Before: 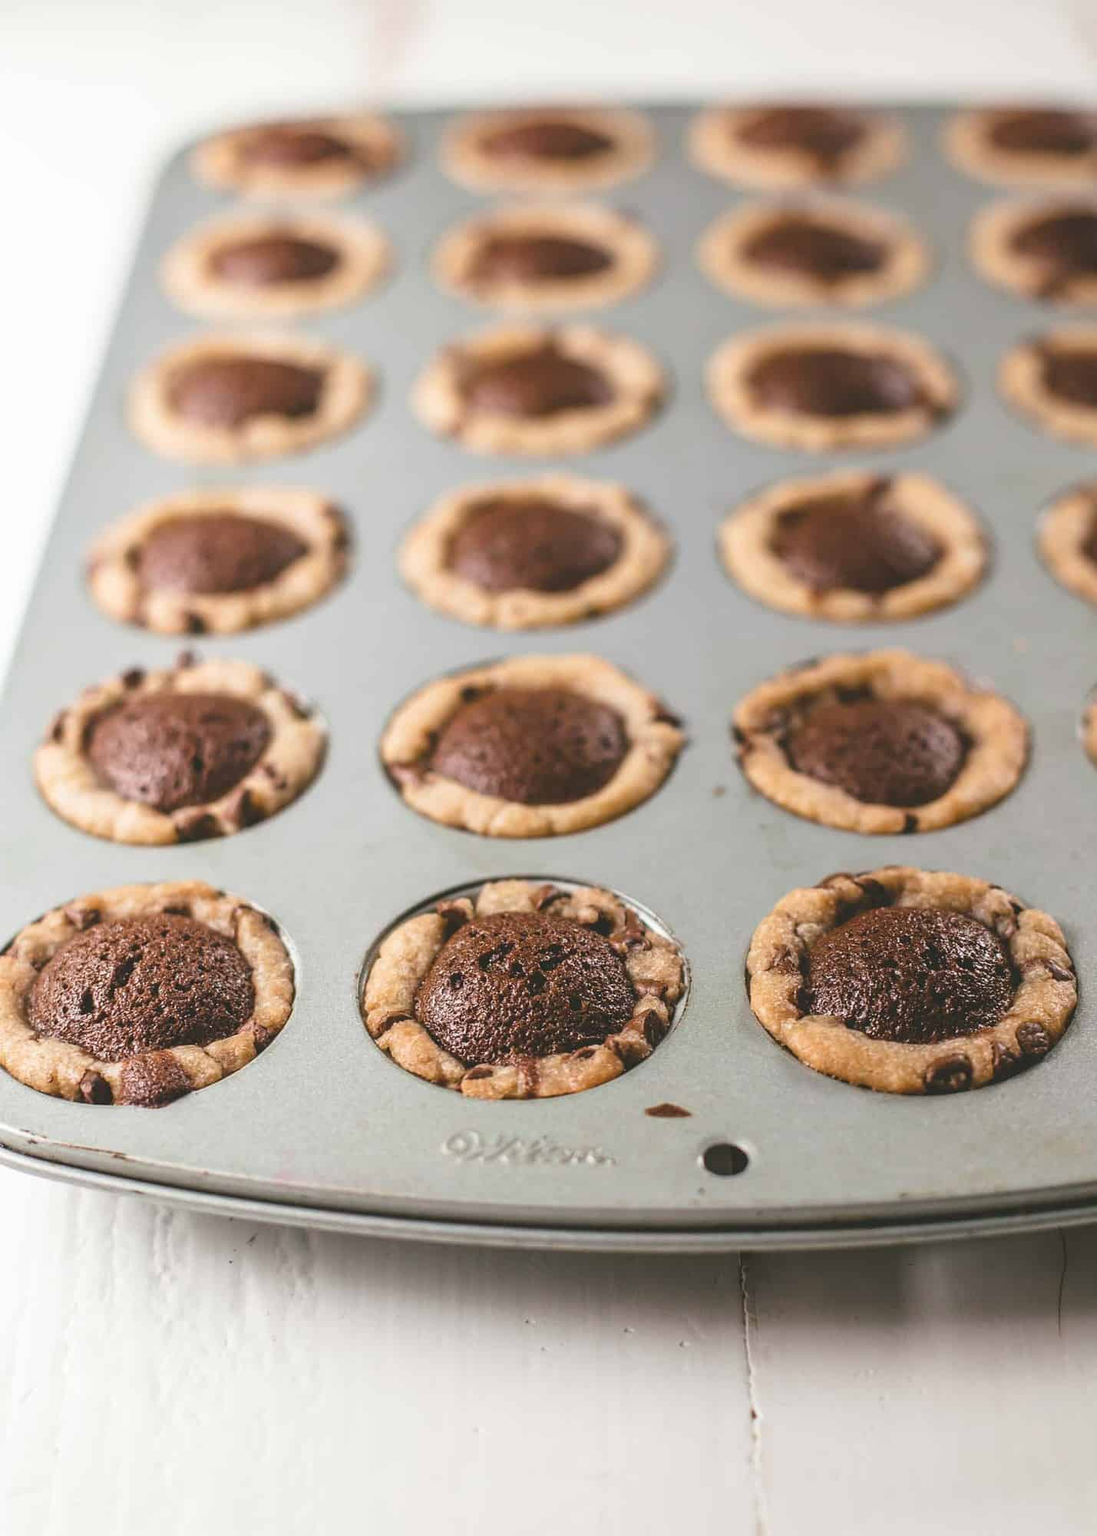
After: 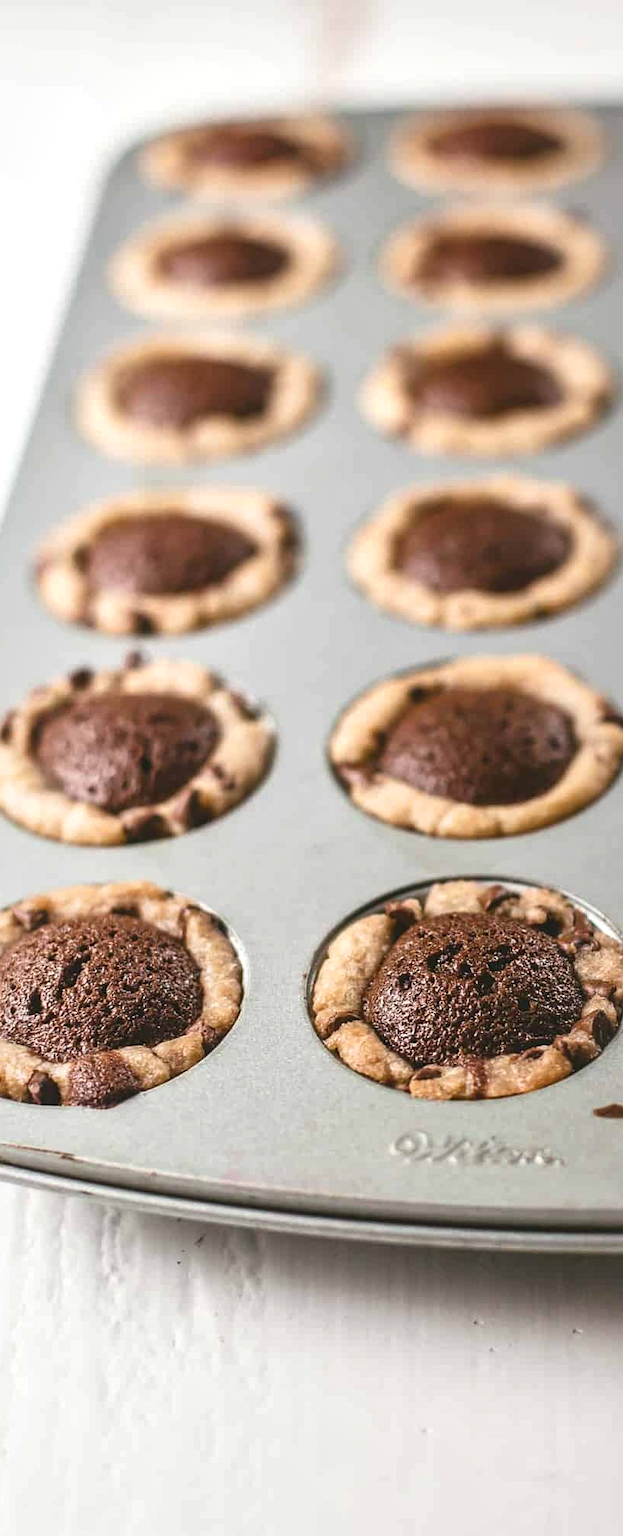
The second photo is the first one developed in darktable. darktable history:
local contrast: mode bilateral grid, contrast 24, coarseness 60, detail 152%, midtone range 0.2
crop: left 4.806%, right 38.341%
